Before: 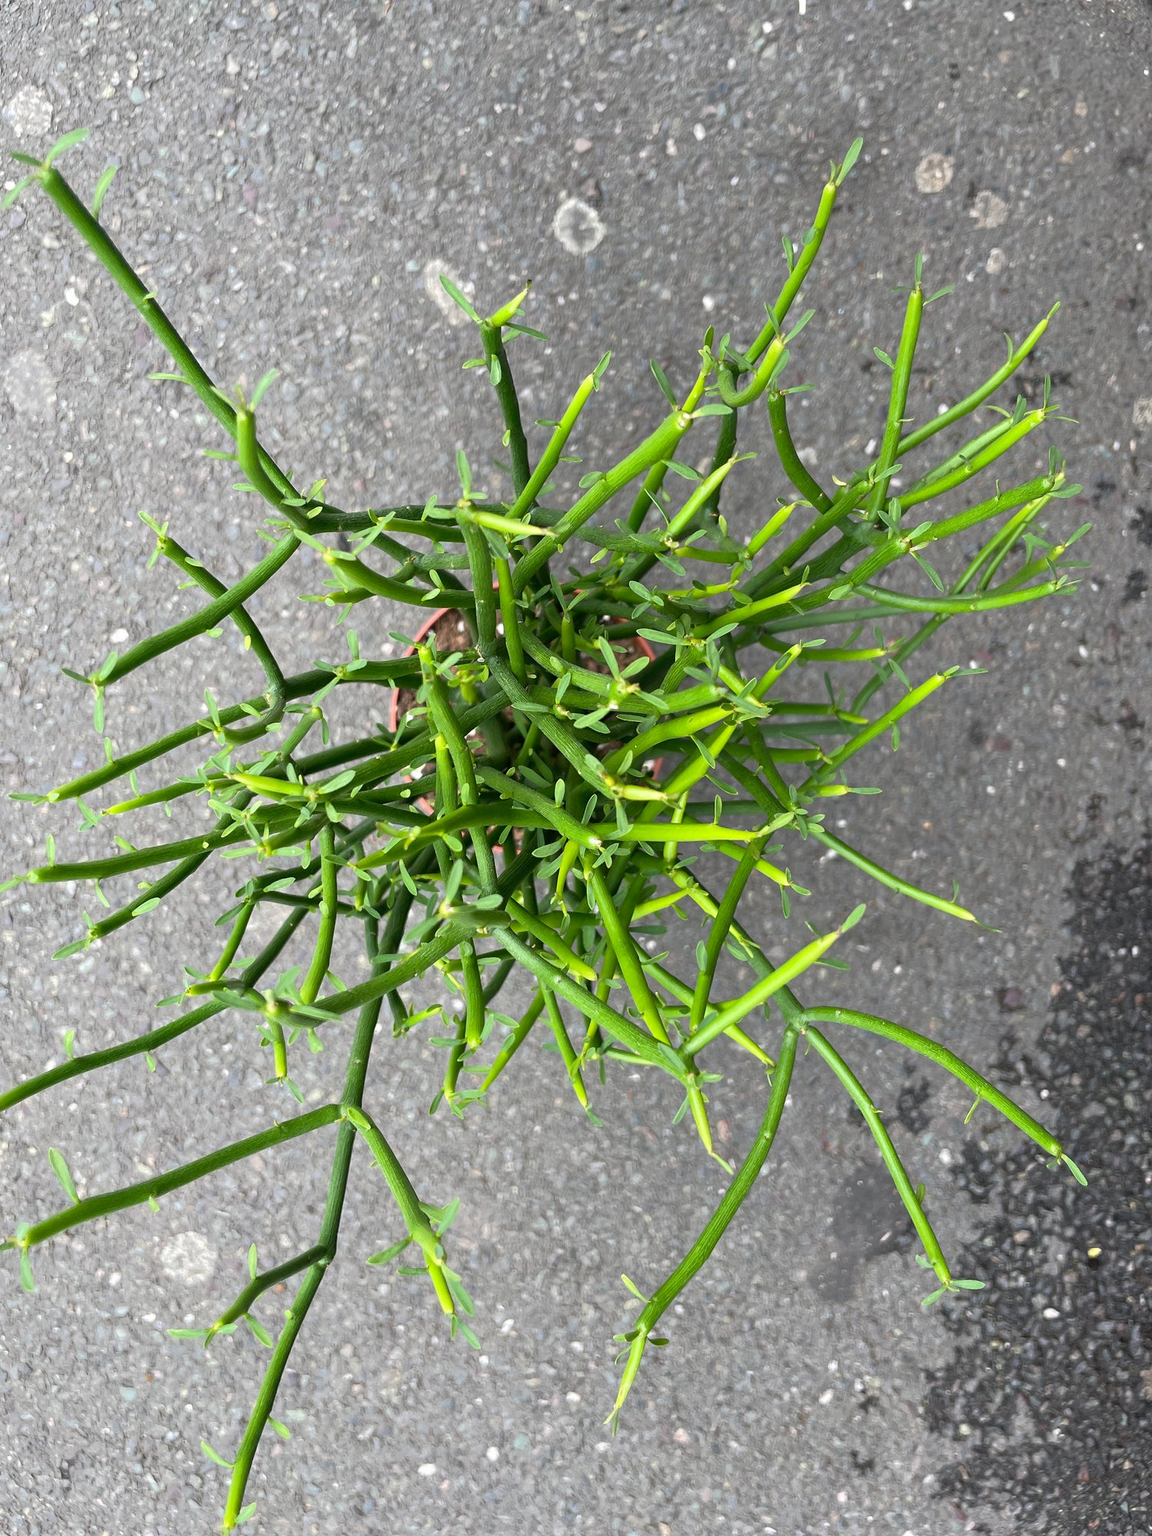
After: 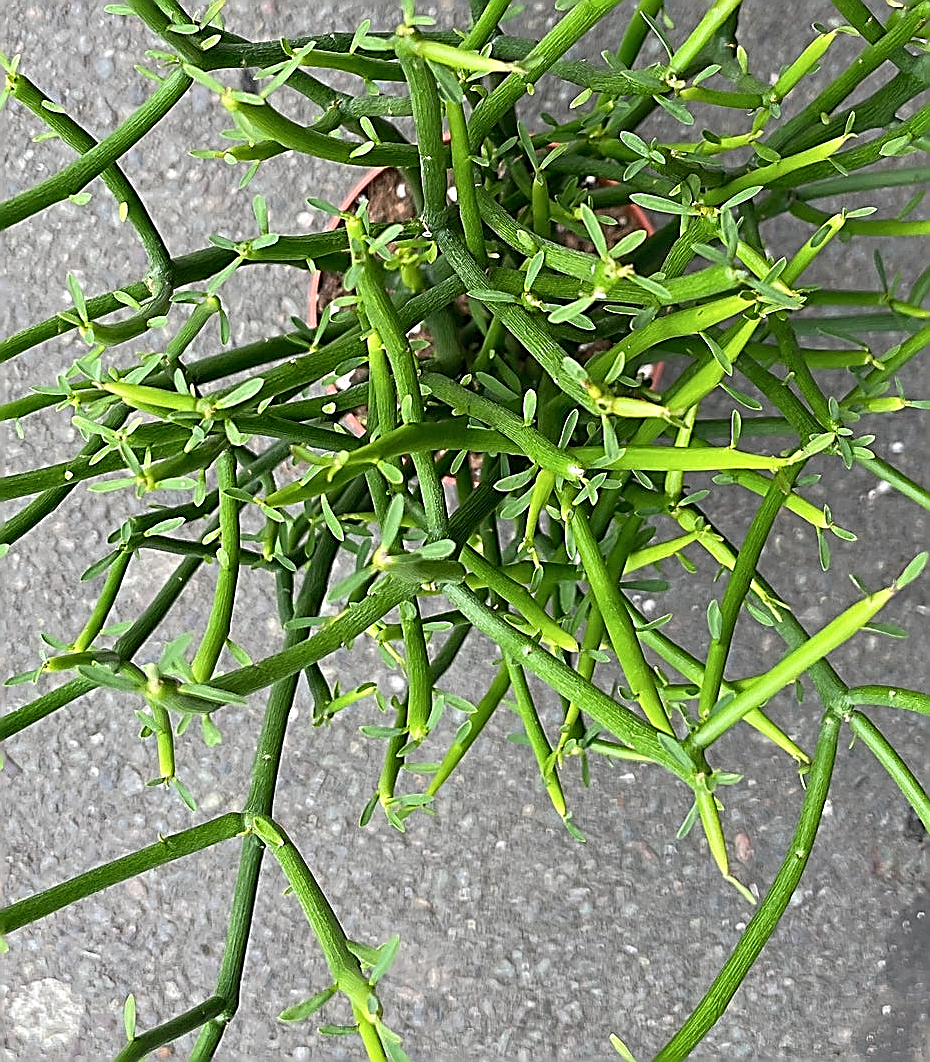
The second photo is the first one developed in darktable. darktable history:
sharpen: amount 1.861
color calibration: illuminant same as pipeline (D50), adaptation none (bypass), gamut compression 1.72
crop: left 13.312%, top 31.28%, right 24.627%, bottom 15.582%
